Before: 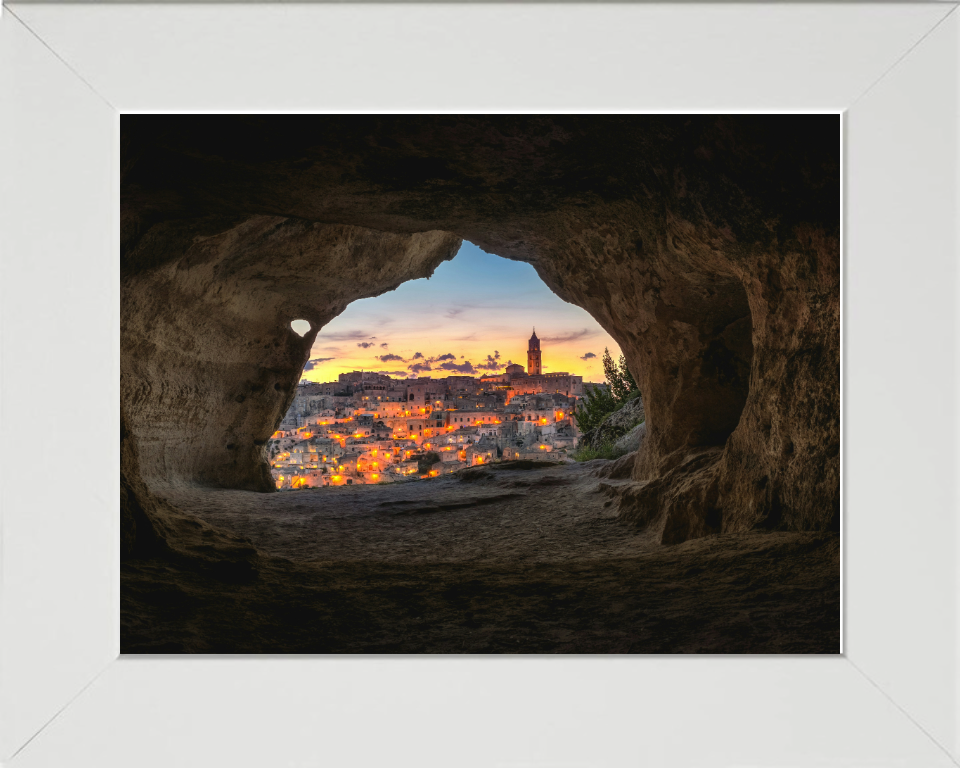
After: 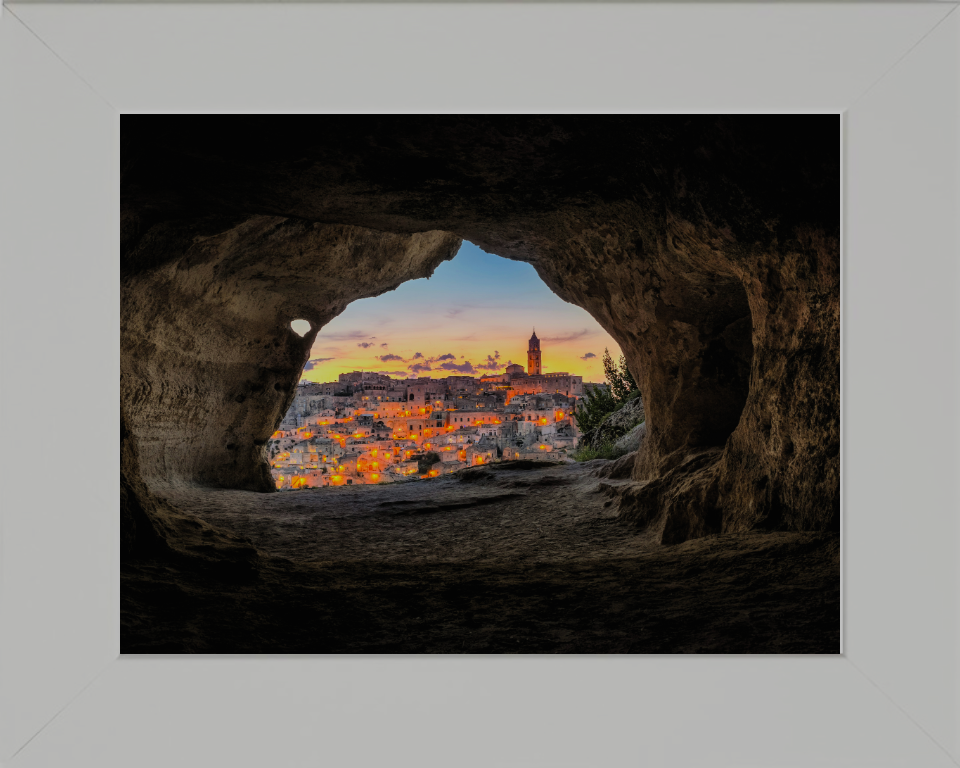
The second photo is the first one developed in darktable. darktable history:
filmic rgb: middle gray luminance 17.97%, black relative exposure -7.51 EV, white relative exposure 8.47 EV, target black luminance 0%, hardness 2.23, latitude 17.48%, contrast 0.892, highlights saturation mix 4.36%, shadows ↔ highlights balance 10.34%, color science v5 (2021), iterations of high-quality reconstruction 0, contrast in shadows safe, contrast in highlights safe
